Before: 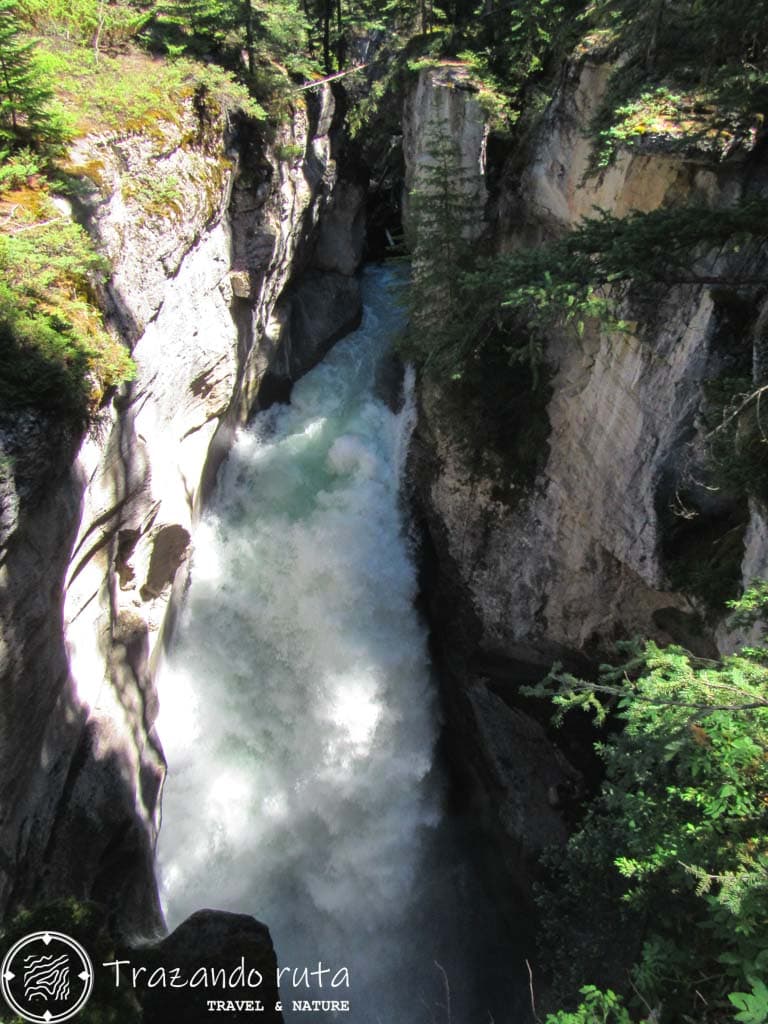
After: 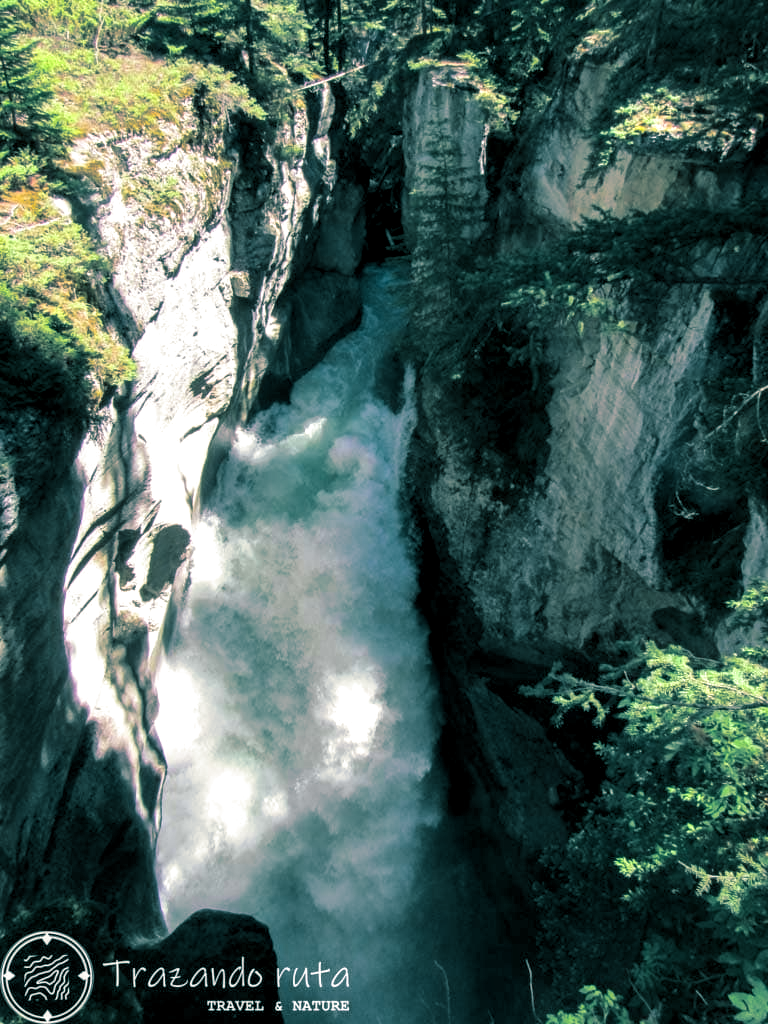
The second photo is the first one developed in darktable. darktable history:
split-toning: shadows › hue 186.43°, highlights › hue 49.29°, compress 30.29%
local contrast: highlights 25%, shadows 75%, midtone range 0.75
